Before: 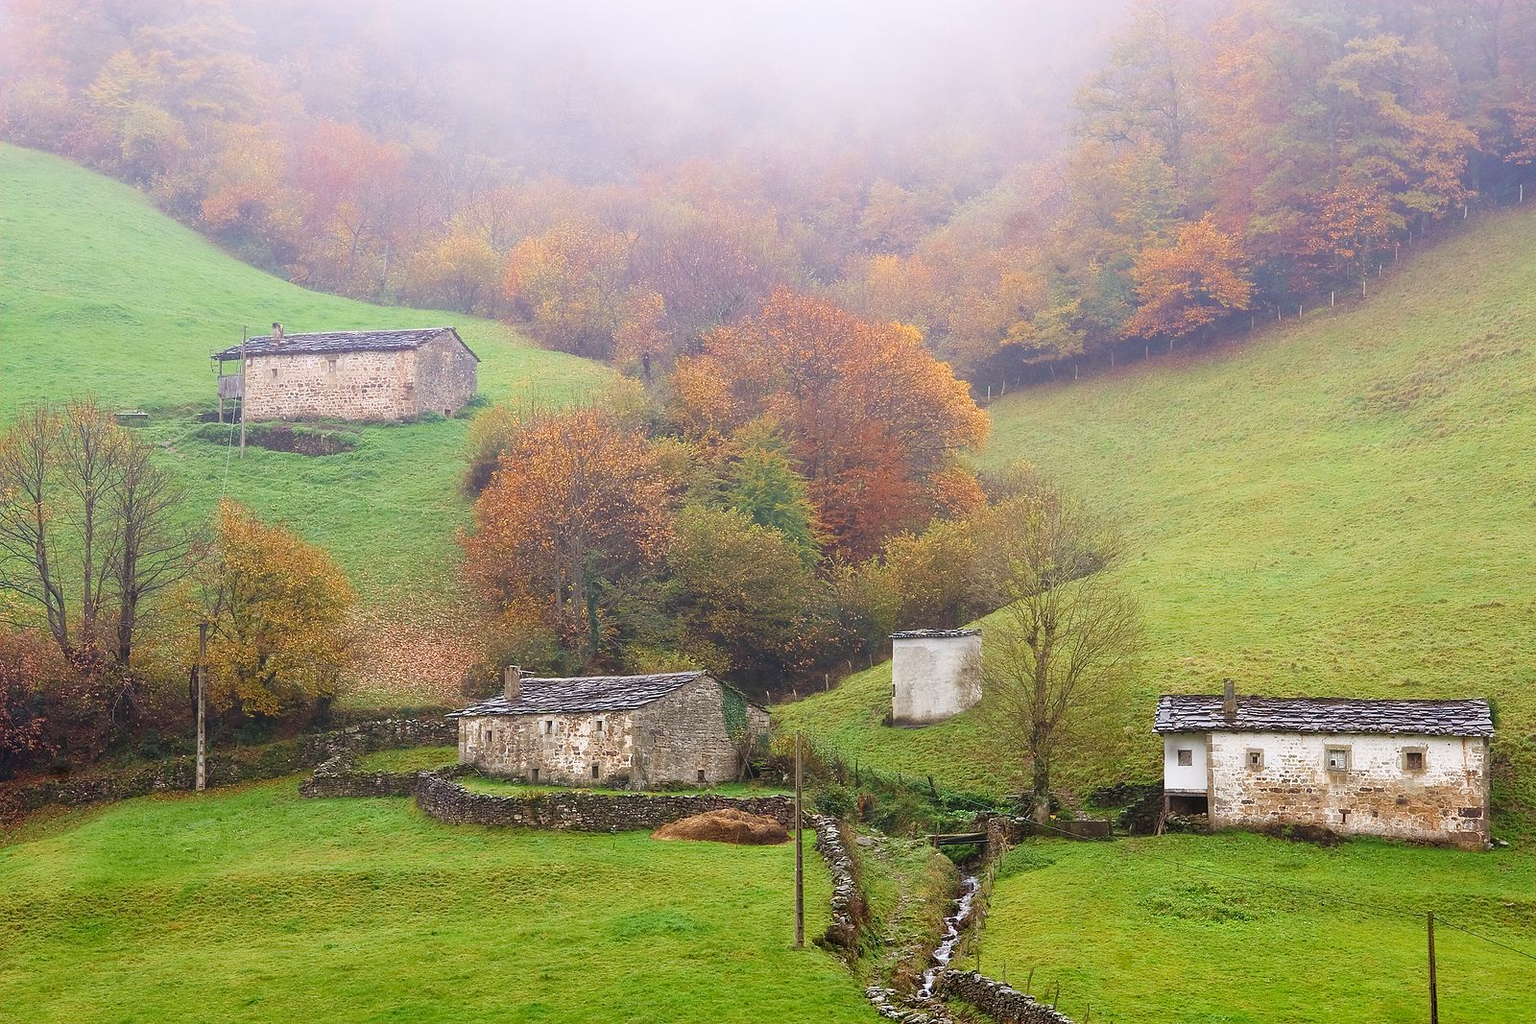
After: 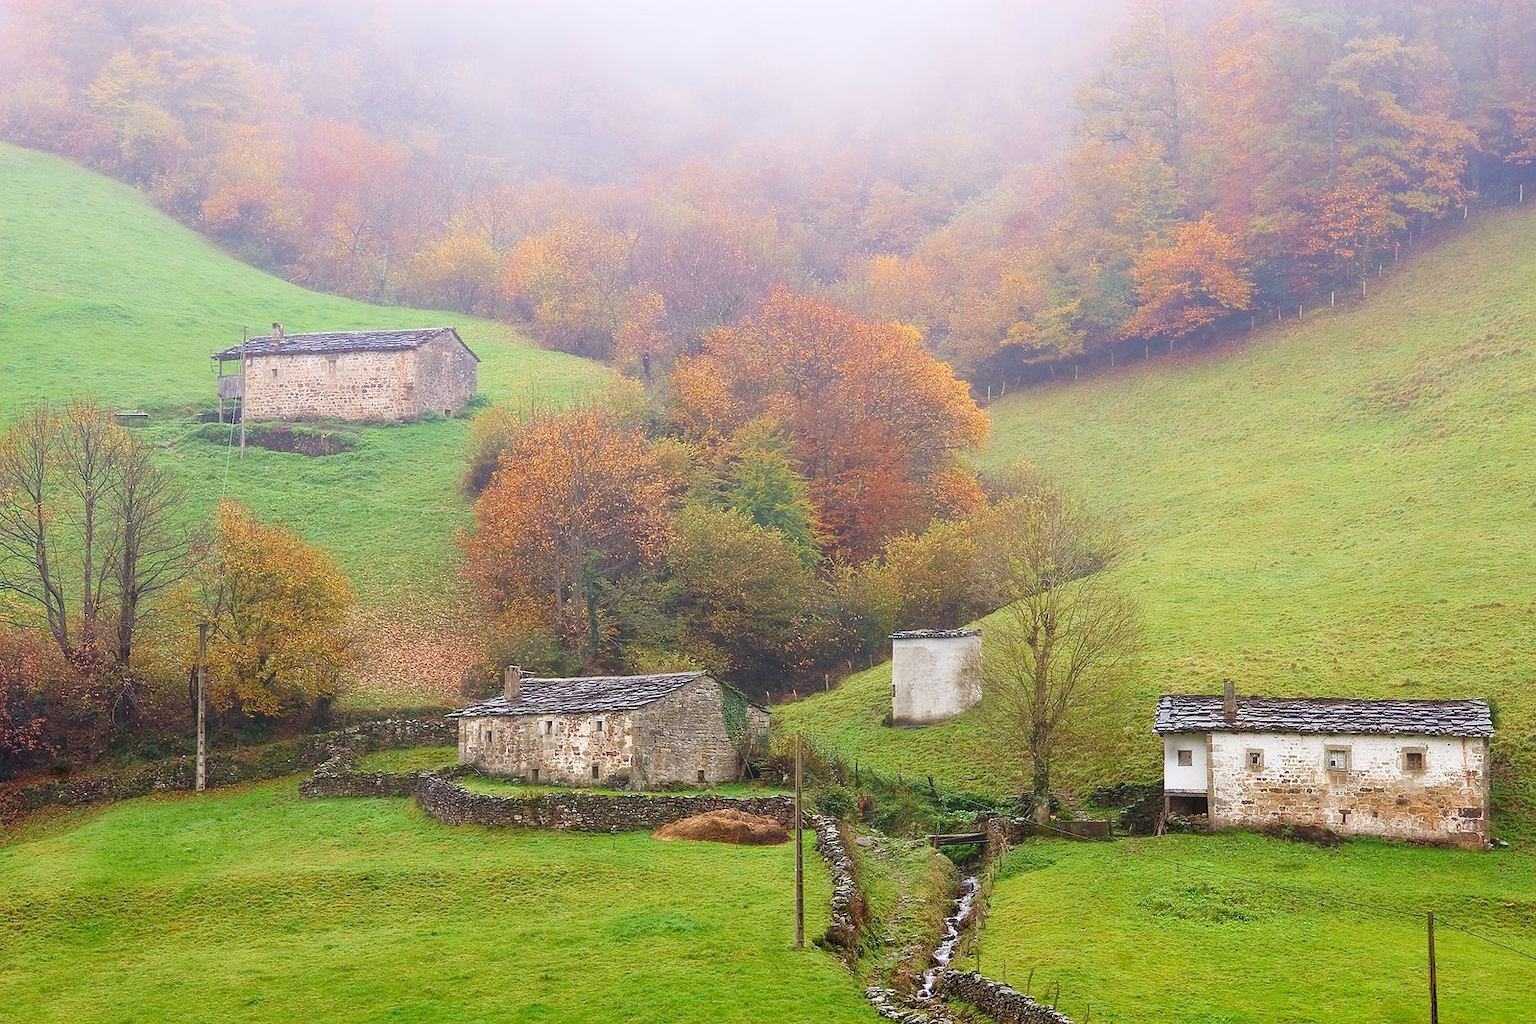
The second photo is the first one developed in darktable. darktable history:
levels: levels [0, 0.478, 1]
